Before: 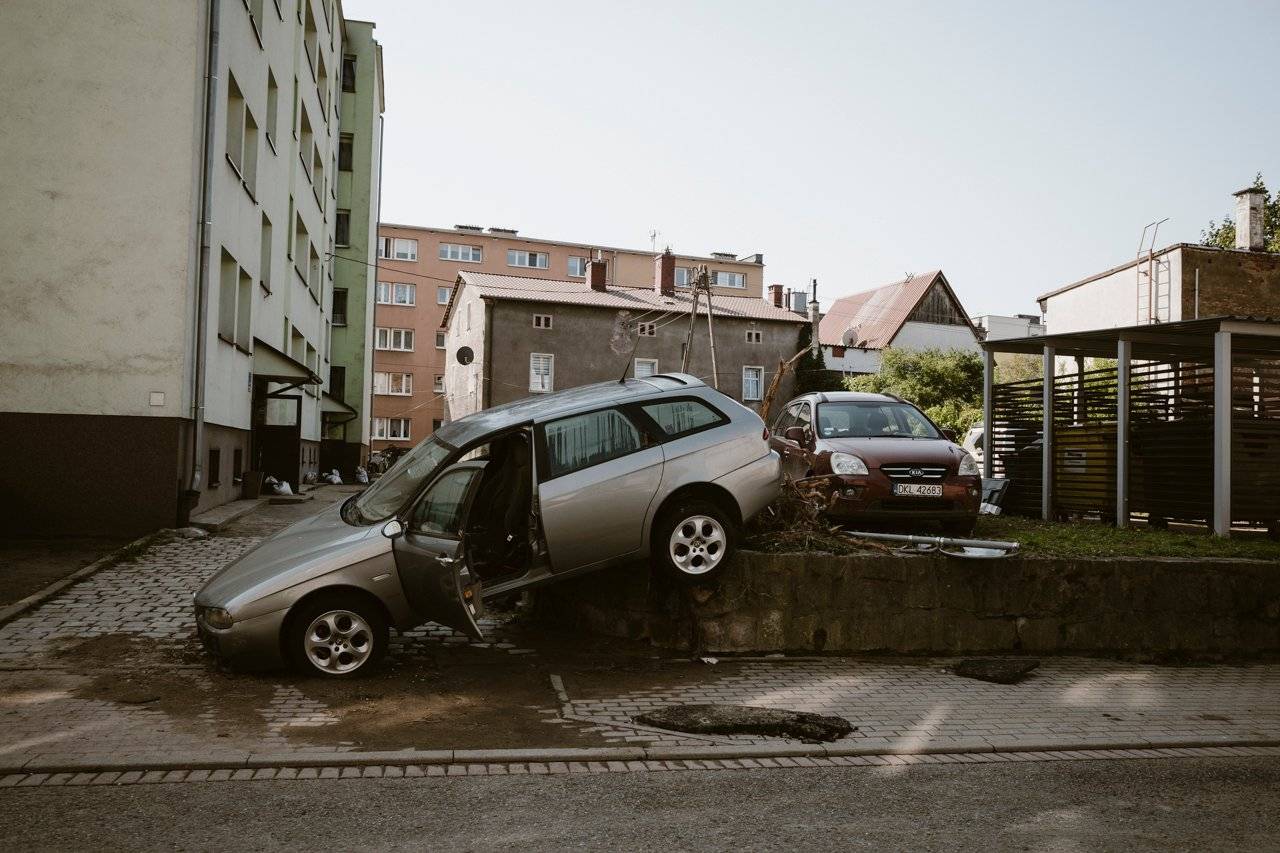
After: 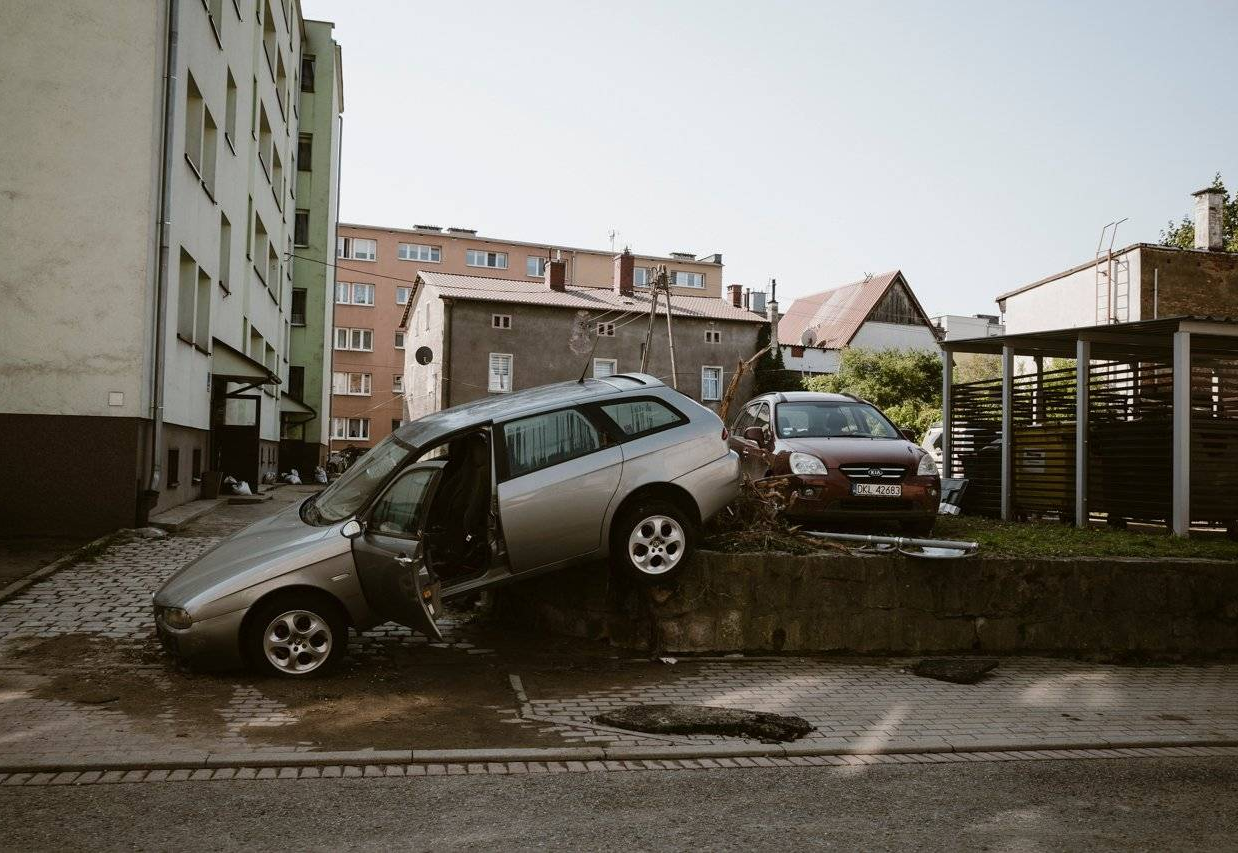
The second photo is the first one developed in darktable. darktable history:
crop and rotate: left 3.207%
